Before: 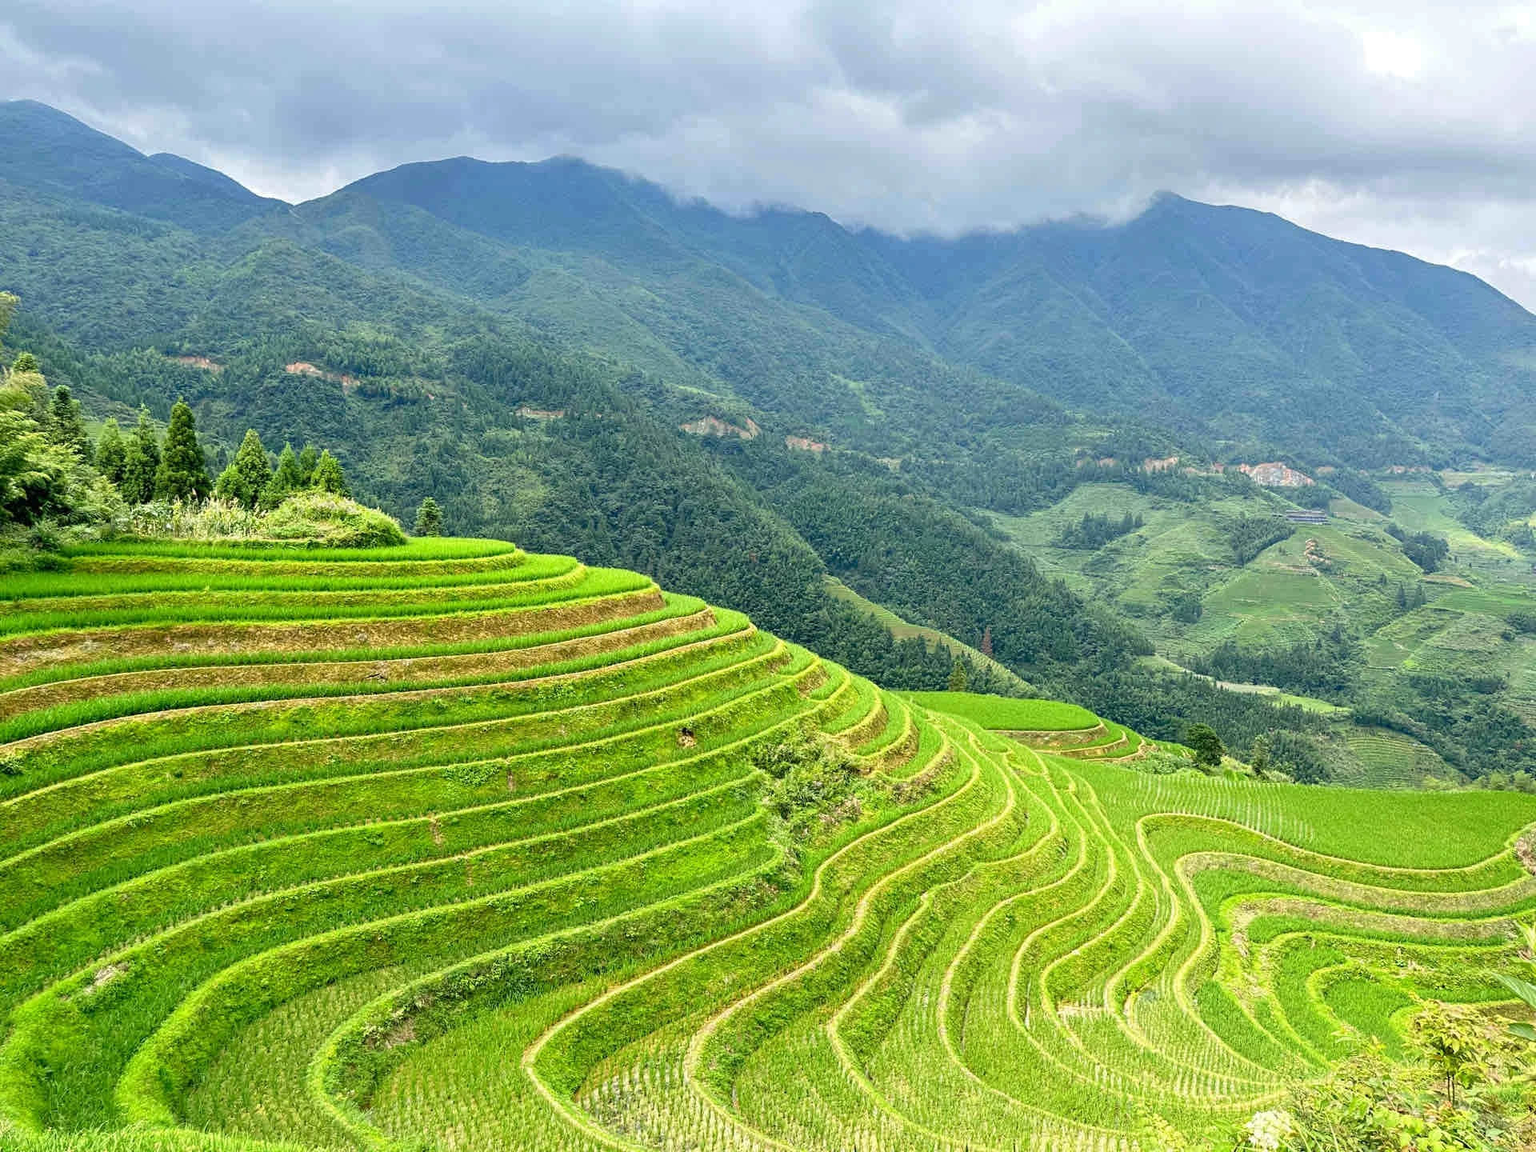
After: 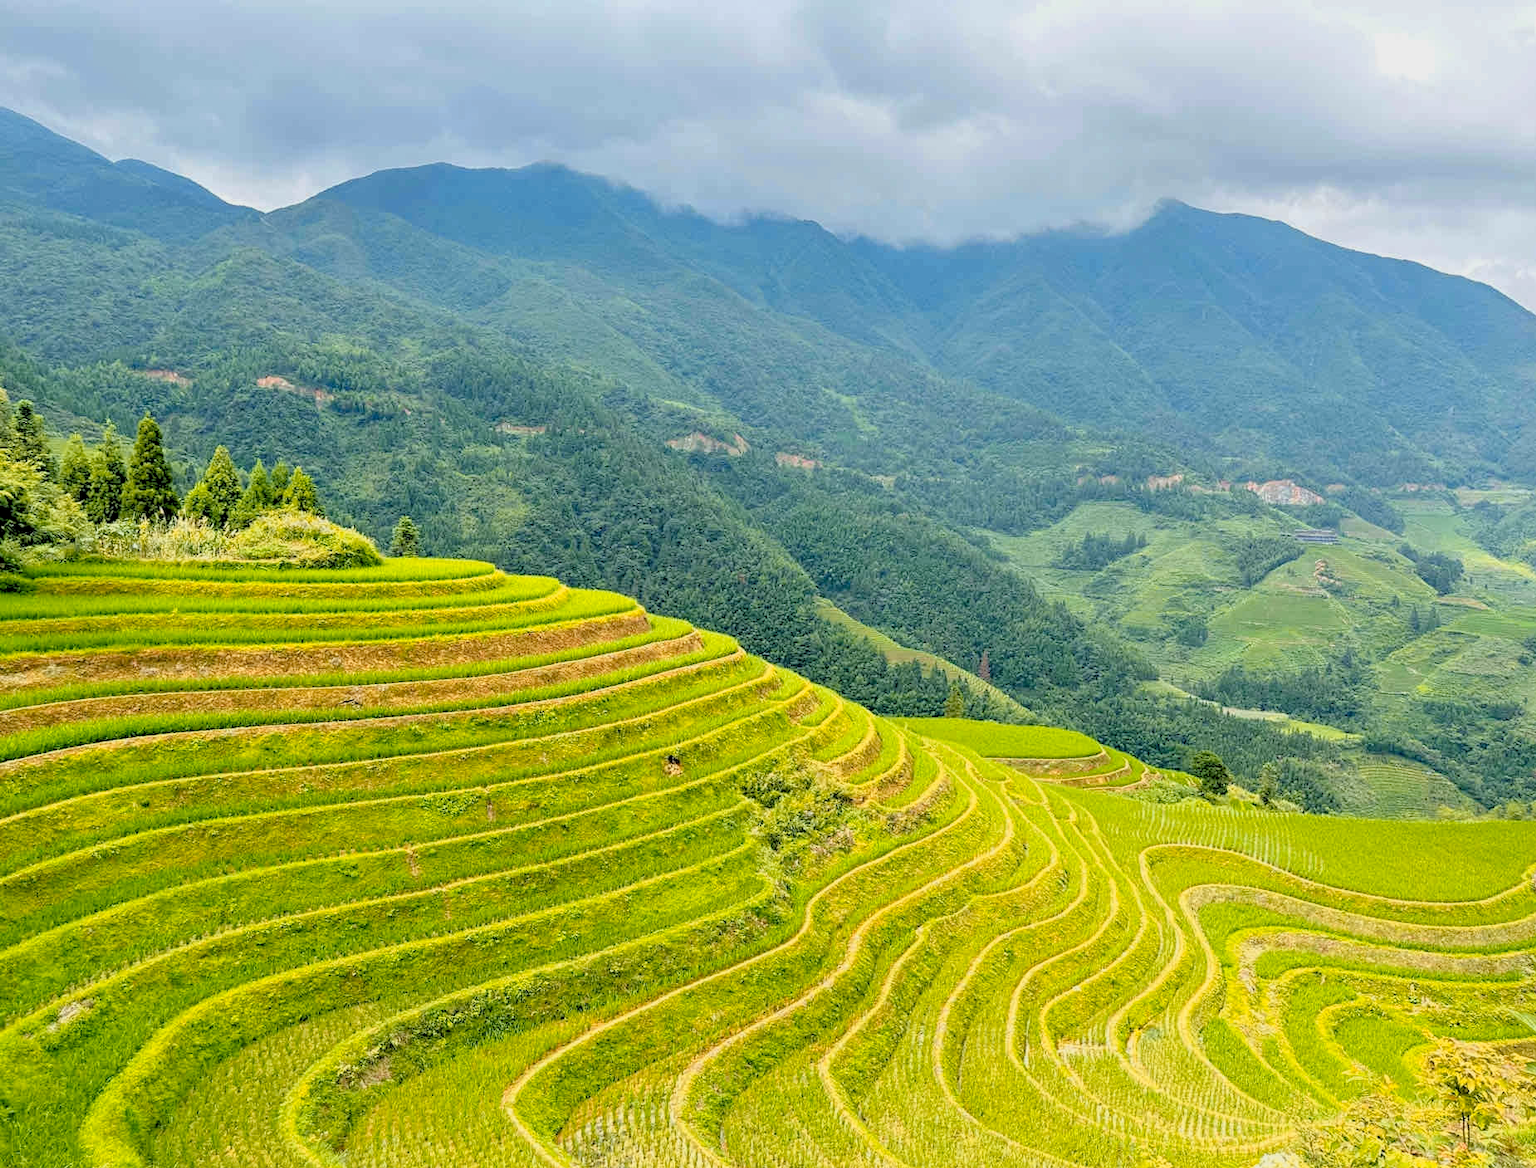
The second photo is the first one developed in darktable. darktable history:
rgb levels: preserve colors sum RGB, levels [[0.038, 0.433, 0.934], [0, 0.5, 1], [0, 0.5, 1]]
crop and rotate: left 2.536%, right 1.107%, bottom 2.246%
color zones: curves: ch1 [(0.235, 0.558) (0.75, 0.5)]; ch2 [(0.25, 0.462) (0.749, 0.457)], mix 25.94%
